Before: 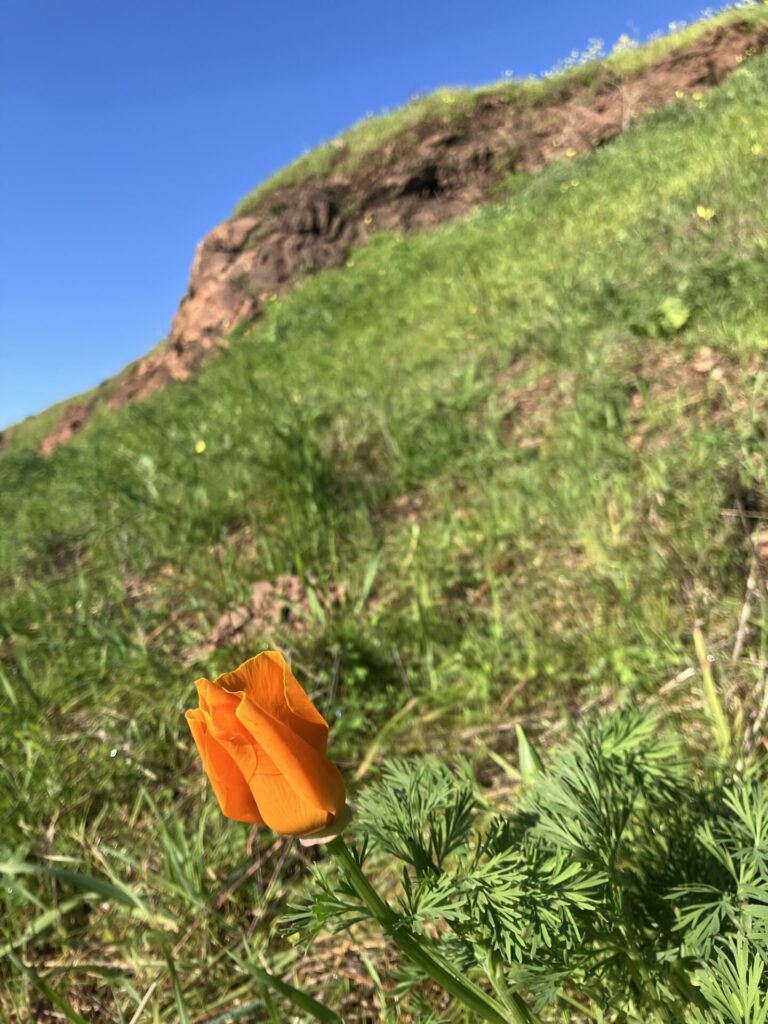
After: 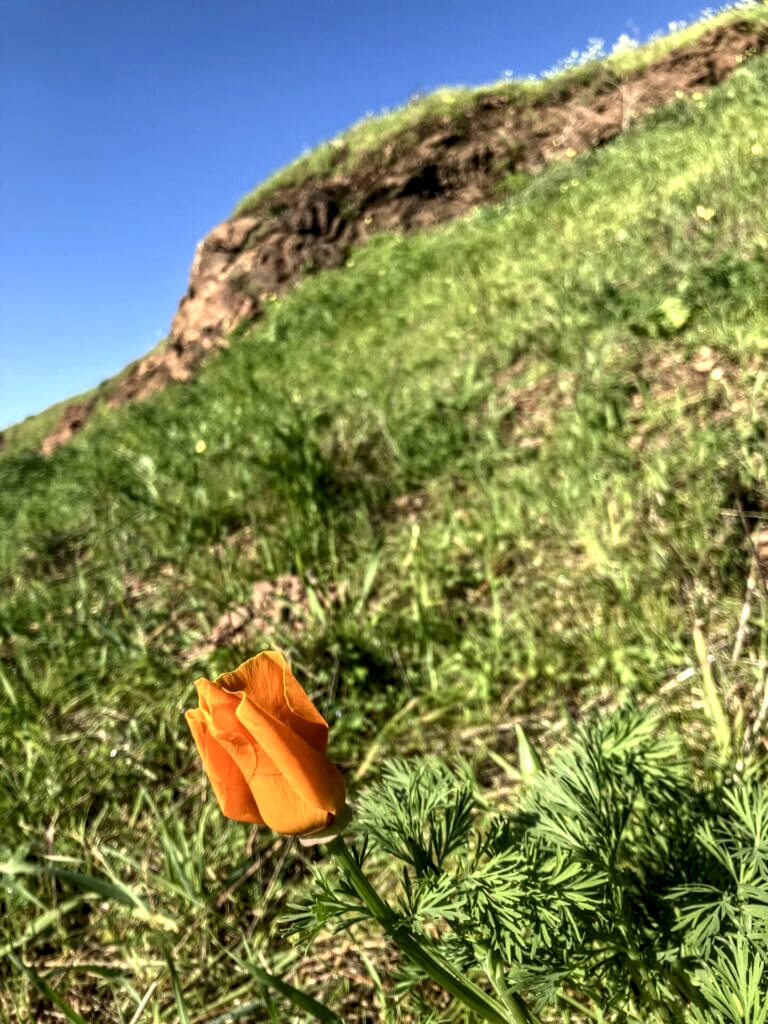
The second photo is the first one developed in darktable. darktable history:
local contrast: highlights 0%, shadows 0%, detail 182%
rgb curve: curves: ch2 [(0, 0) (0.567, 0.512) (1, 1)], mode RGB, independent channels
